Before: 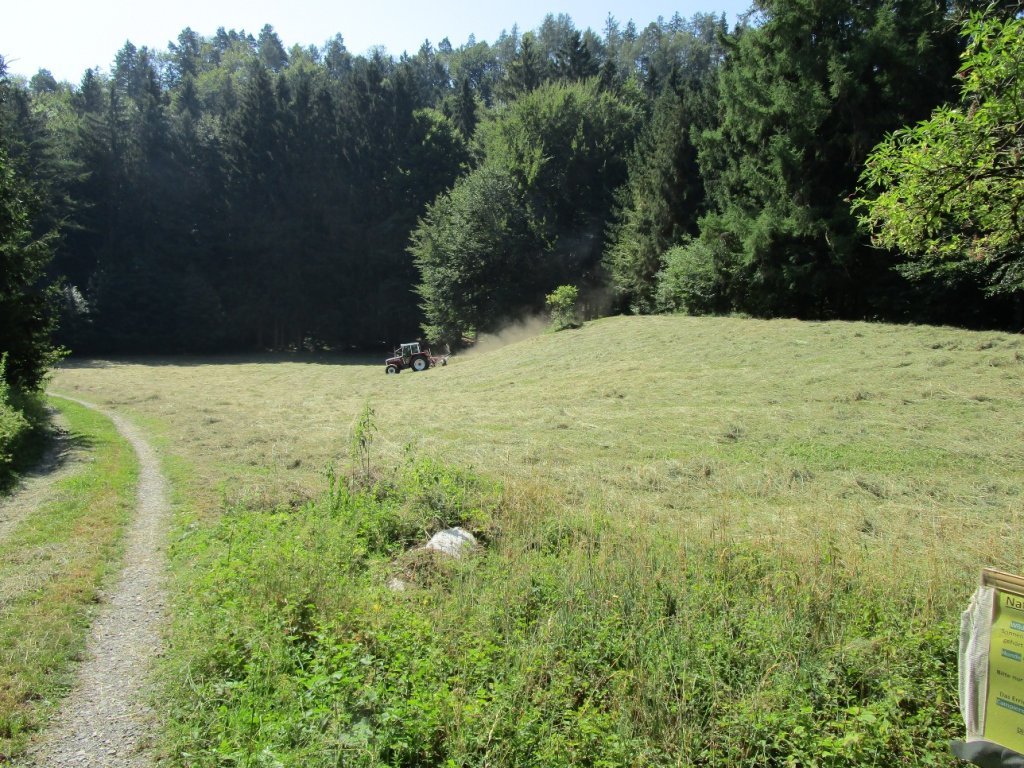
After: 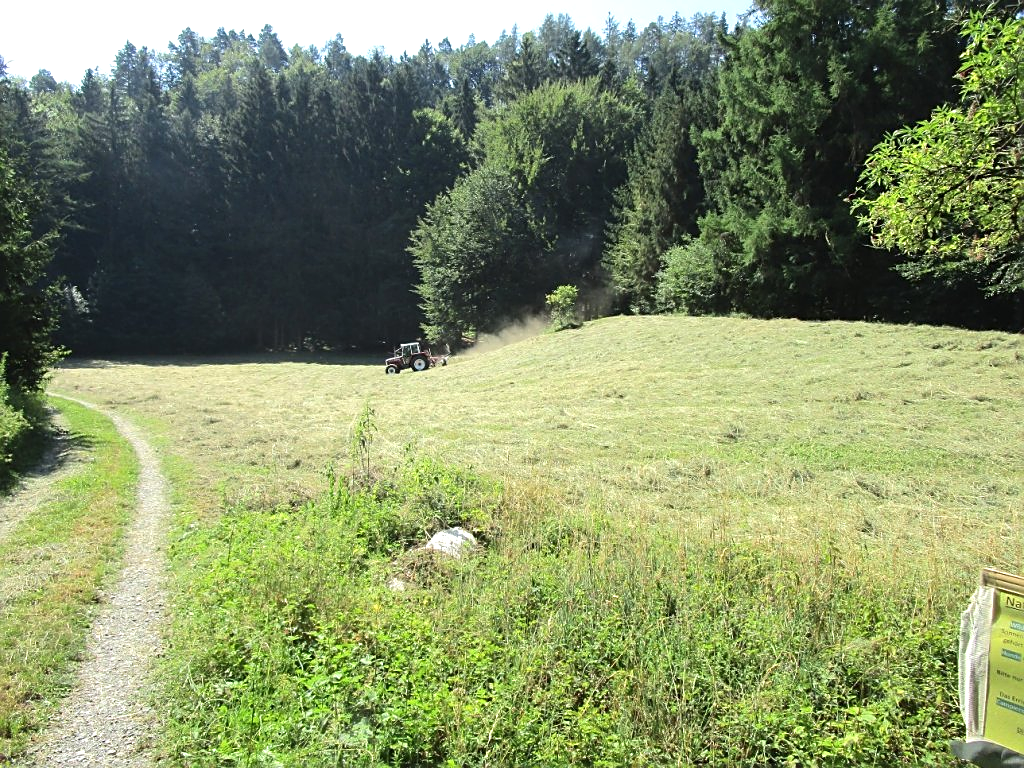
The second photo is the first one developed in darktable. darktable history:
tone equalizer: on, module defaults
sharpen: on, module defaults
exposure: black level correction -0.002, exposure 0.54 EV, compensate highlight preservation false
